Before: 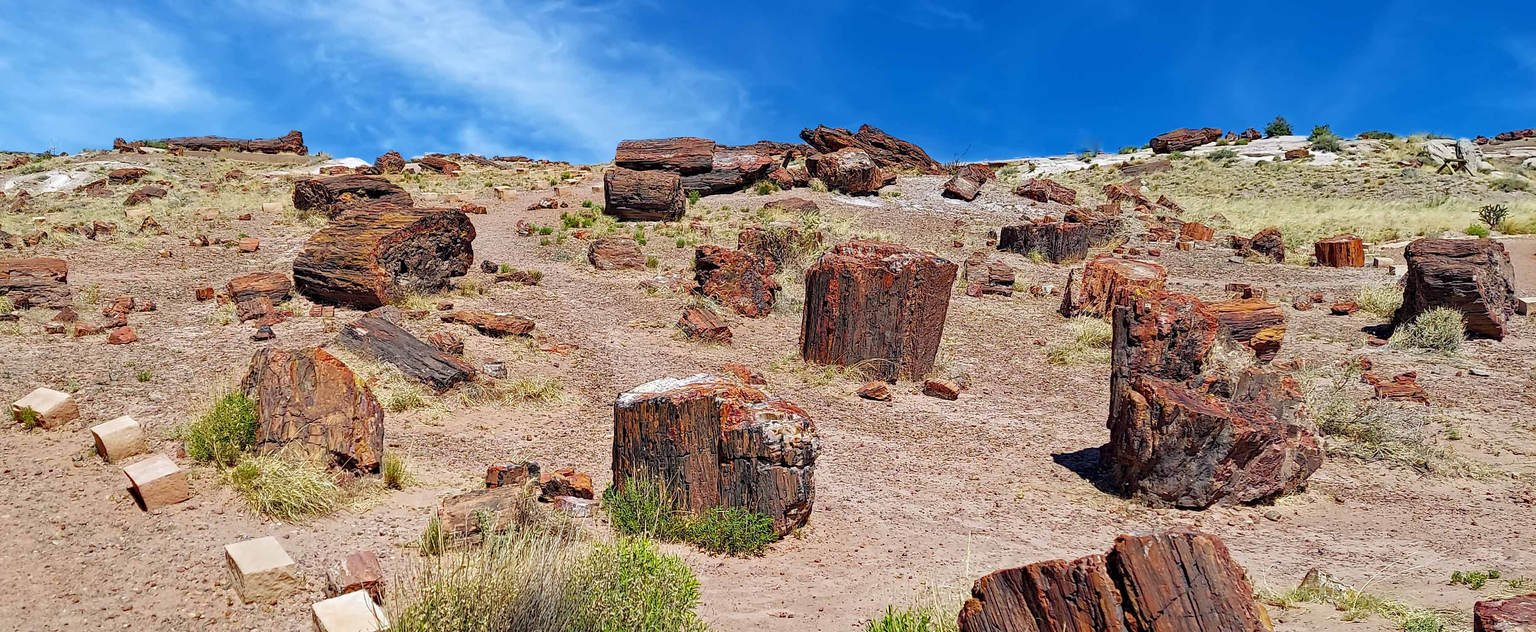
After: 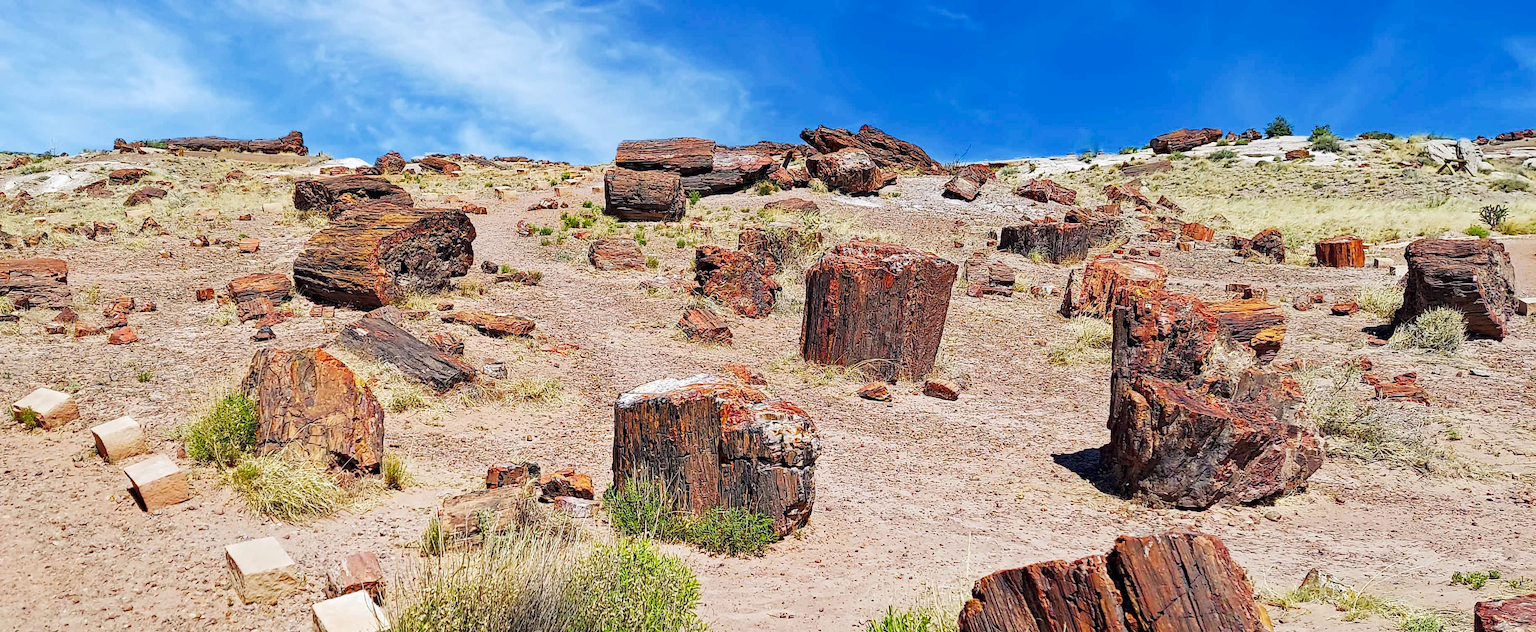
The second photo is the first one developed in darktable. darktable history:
base curve: curves: ch0 [(0, 0) (0.989, 0.992)], preserve colors none
tone curve: curves: ch0 [(0, 0) (0.003, 0.006) (0.011, 0.015) (0.025, 0.032) (0.044, 0.054) (0.069, 0.079) (0.1, 0.111) (0.136, 0.146) (0.177, 0.186) (0.224, 0.229) (0.277, 0.286) (0.335, 0.348) (0.399, 0.426) (0.468, 0.514) (0.543, 0.609) (0.623, 0.706) (0.709, 0.789) (0.801, 0.862) (0.898, 0.926) (1, 1)], preserve colors none
